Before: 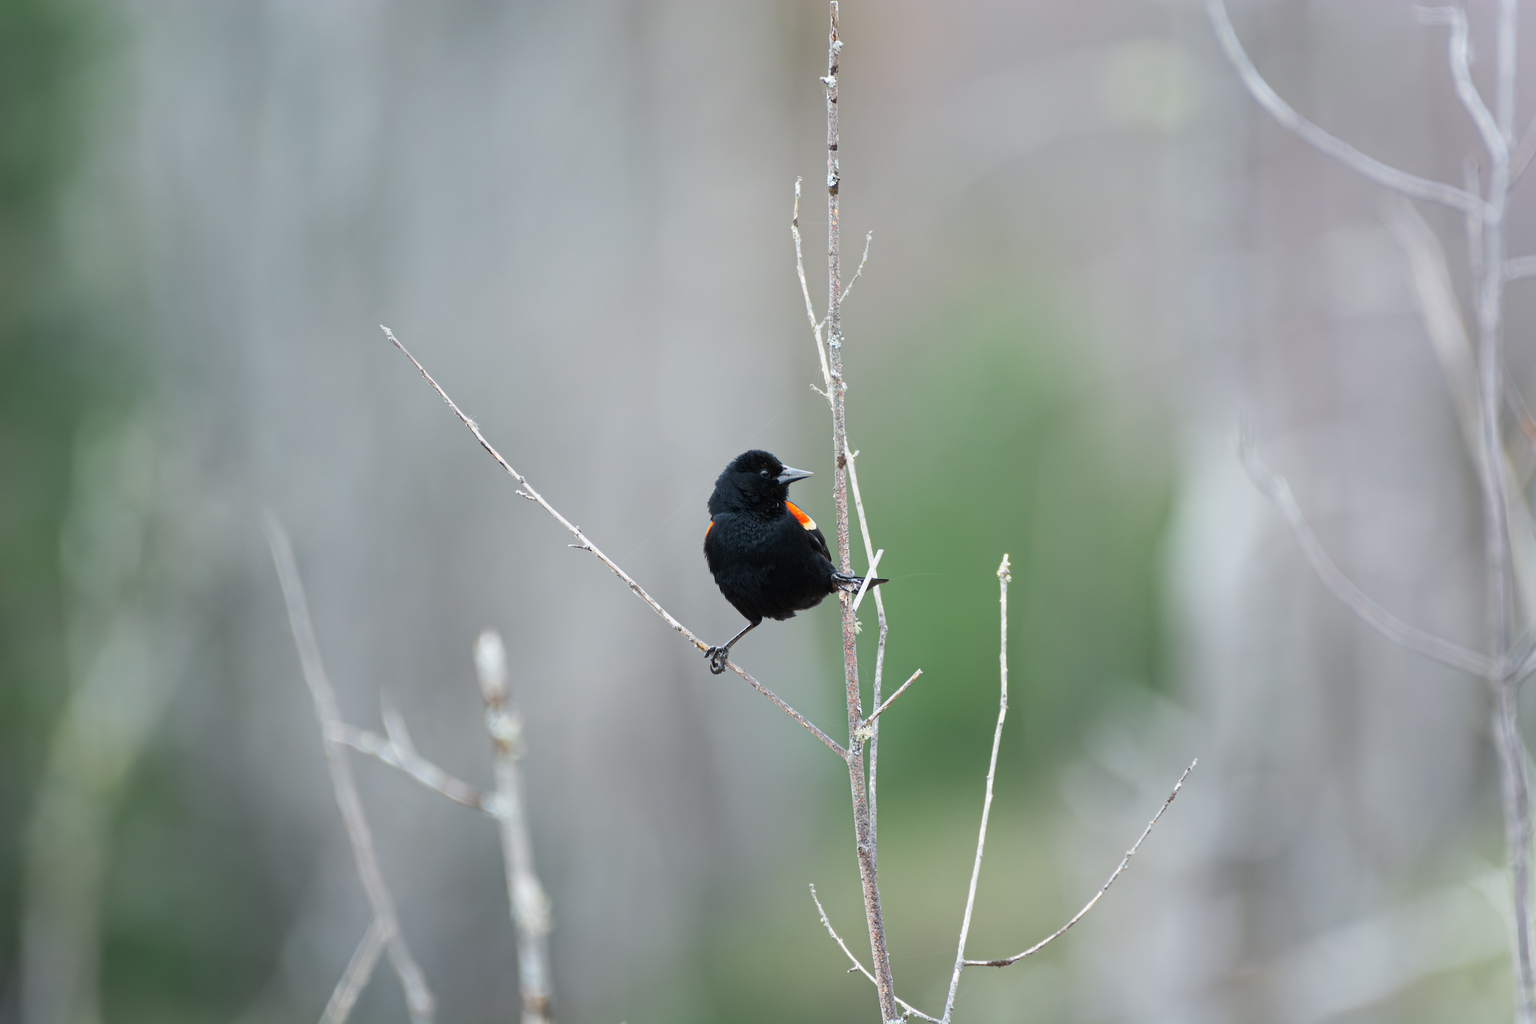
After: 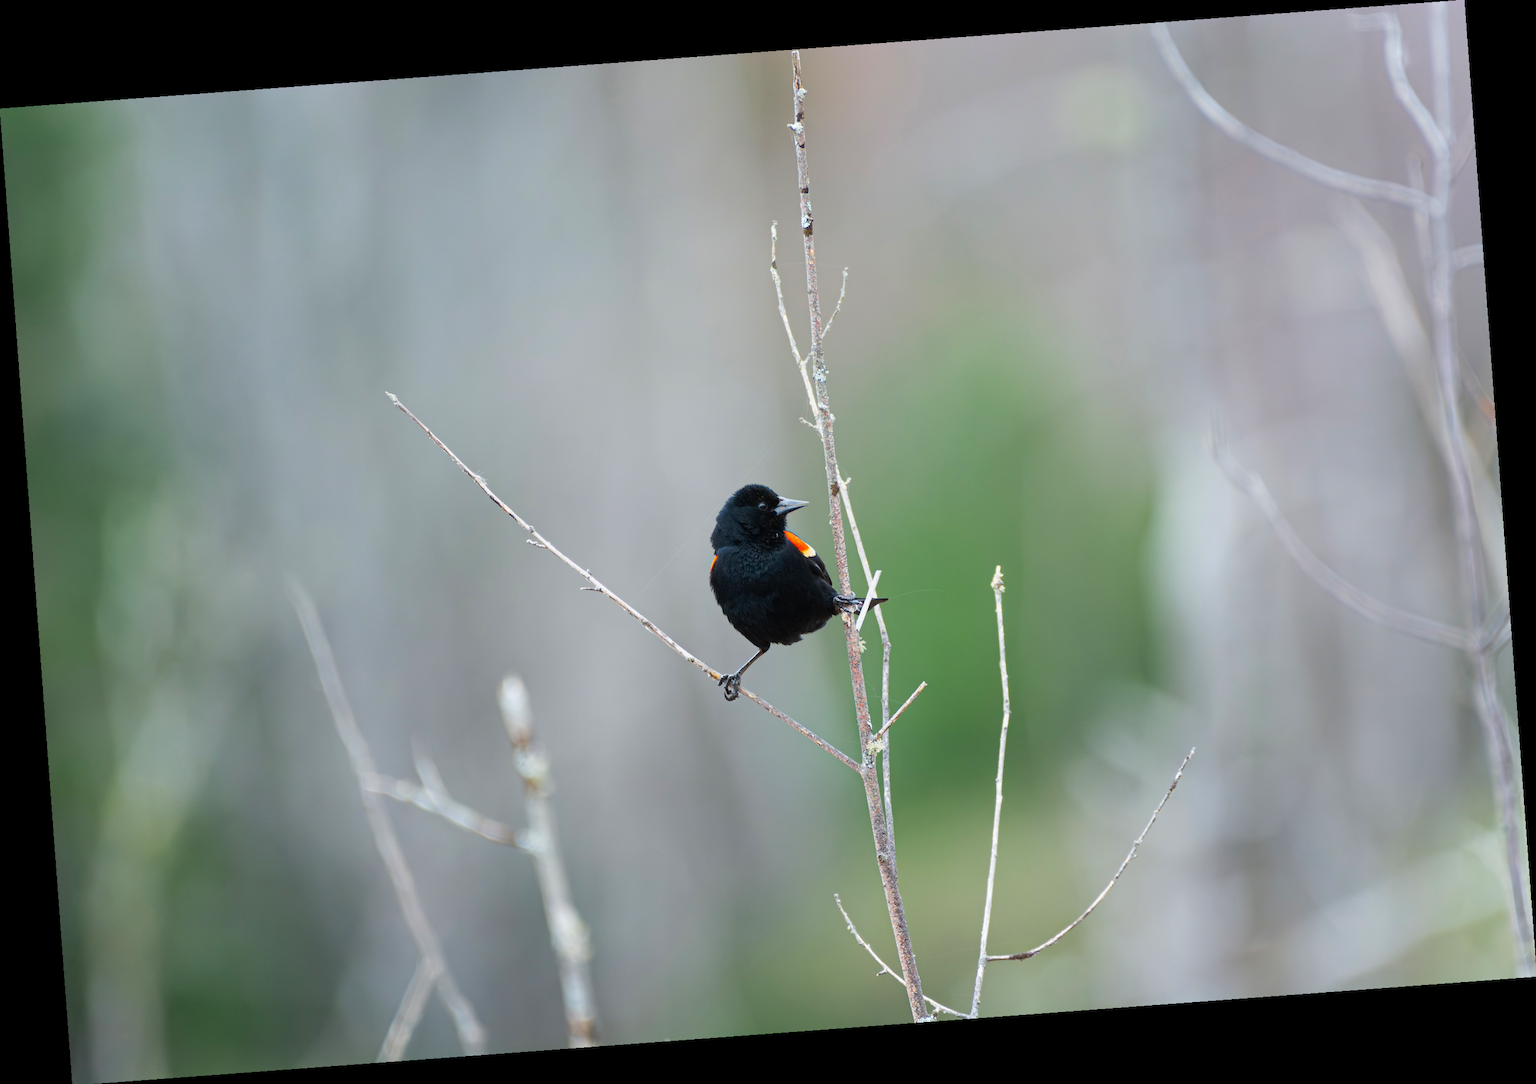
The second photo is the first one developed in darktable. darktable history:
rotate and perspective: rotation -4.25°, automatic cropping off
color balance rgb: perceptual saturation grading › global saturation 20%, global vibrance 20%
